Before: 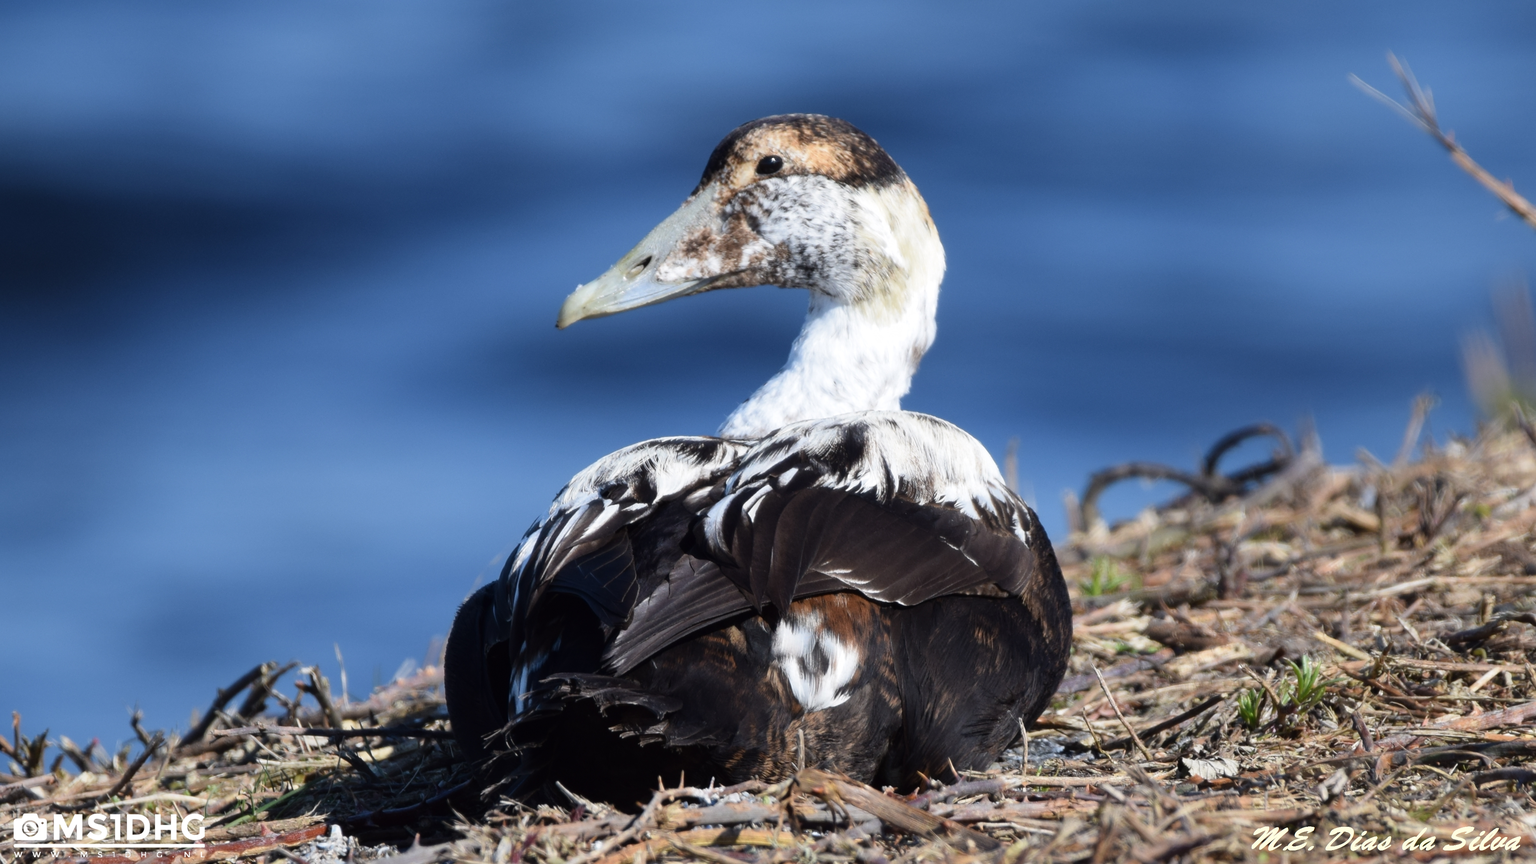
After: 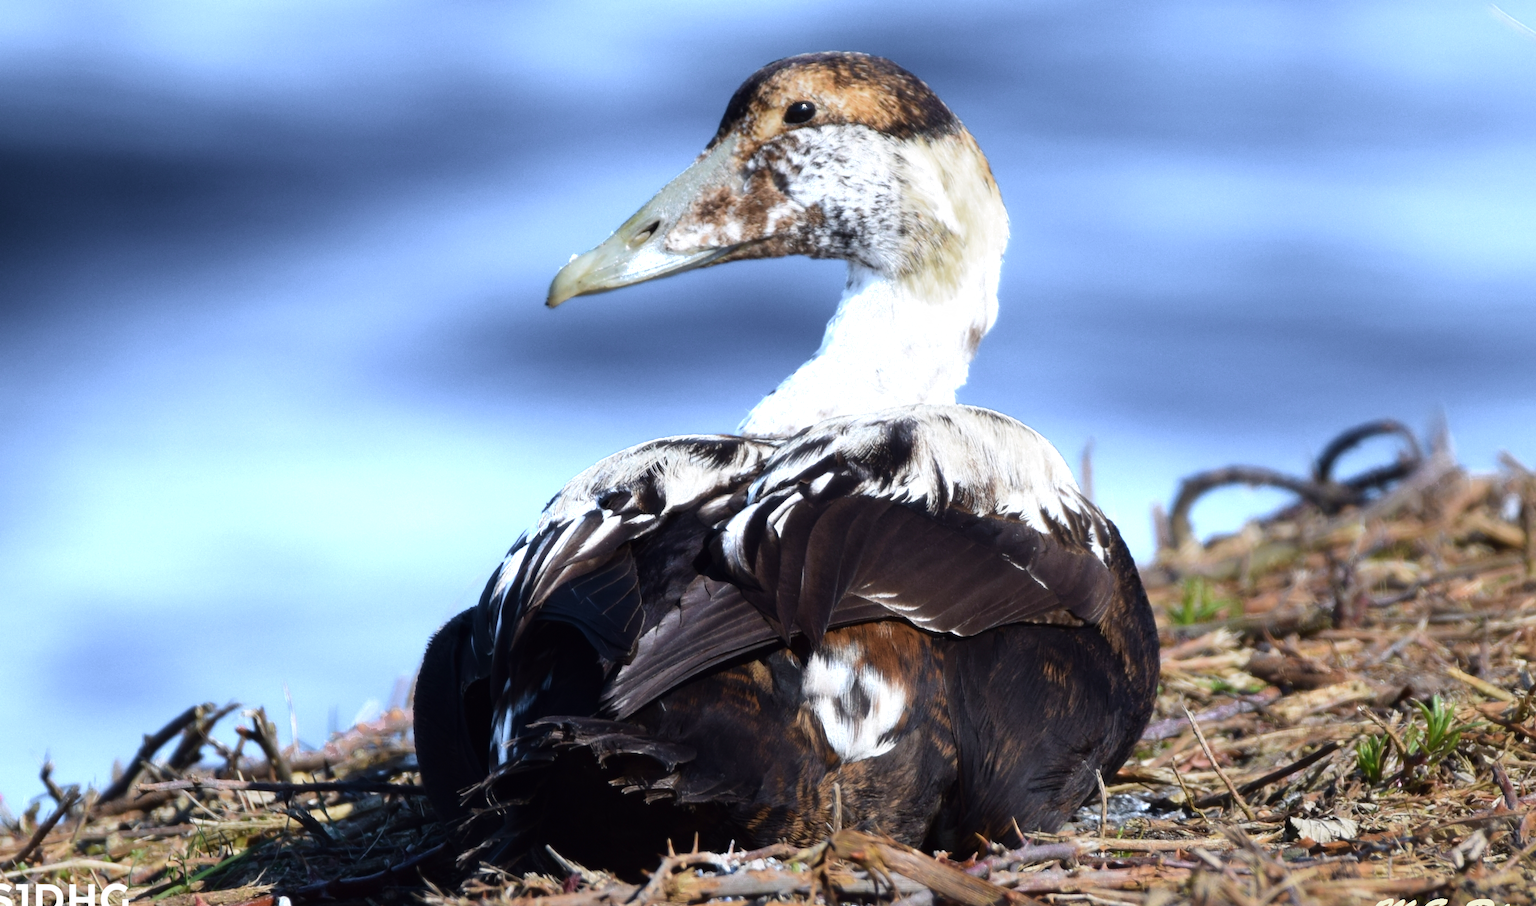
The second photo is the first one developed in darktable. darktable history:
color zones: curves: ch0 [(0.203, 0.433) (0.607, 0.517) (0.697, 0.696) (0.705, 0.897)]
velvia: strength 36.27%
crop: left 6.319%, top 8.204%, right 9.54%, bottom 3.518%
